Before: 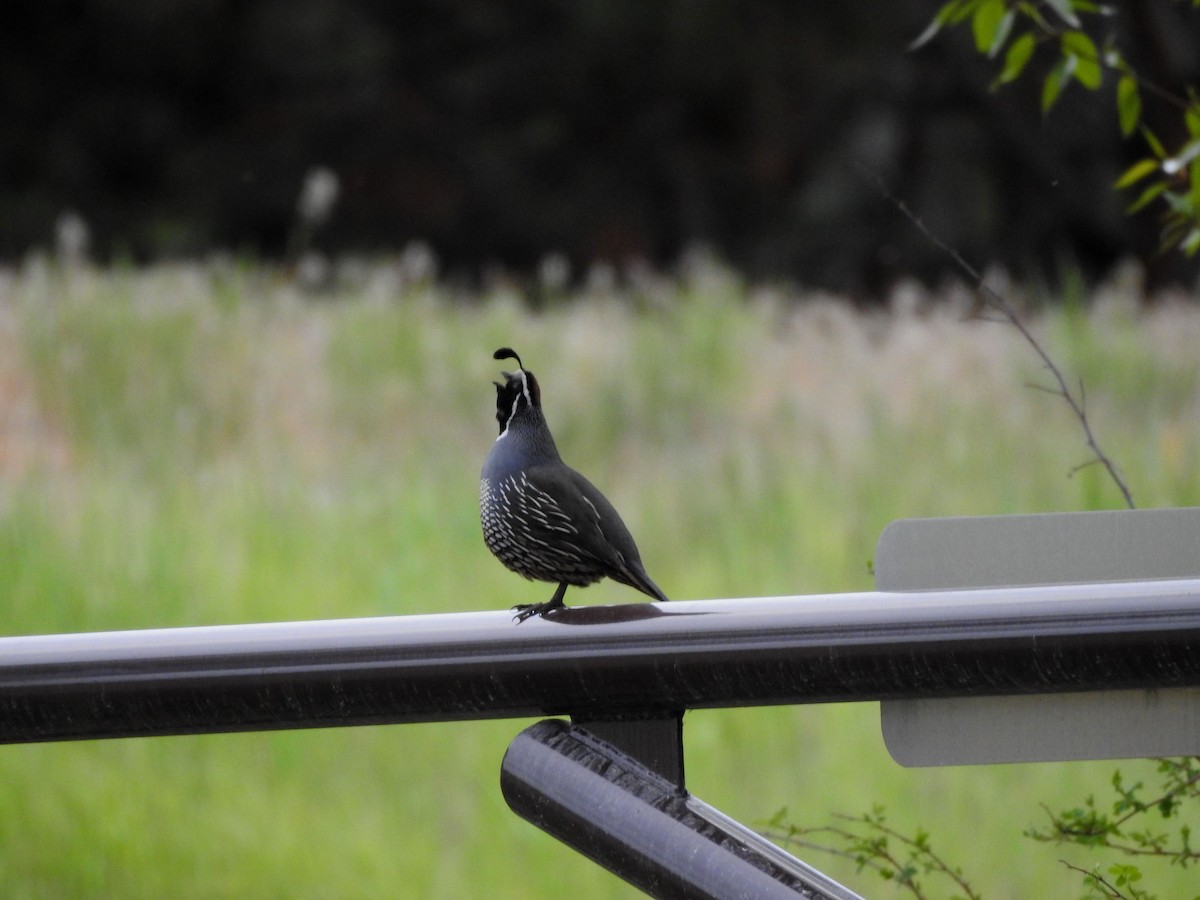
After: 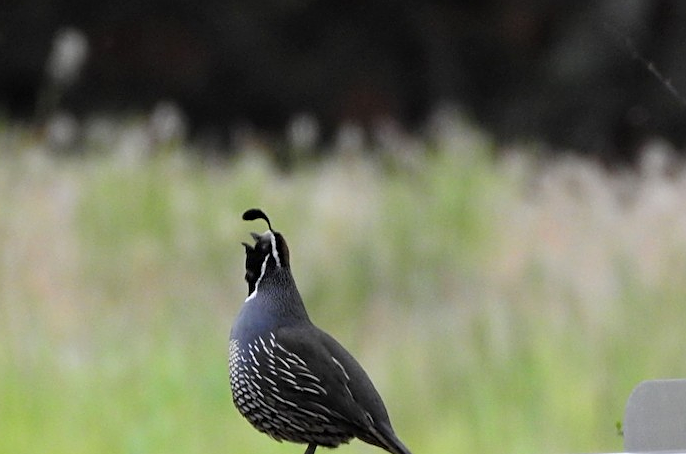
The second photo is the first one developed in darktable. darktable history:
exposure: exposure 0.258 EV, compensate highlight preservation false
sharpen: on, module defaults
crop: left 20.932%, top 15.471%, right 21.848%, bottom 34.081%
